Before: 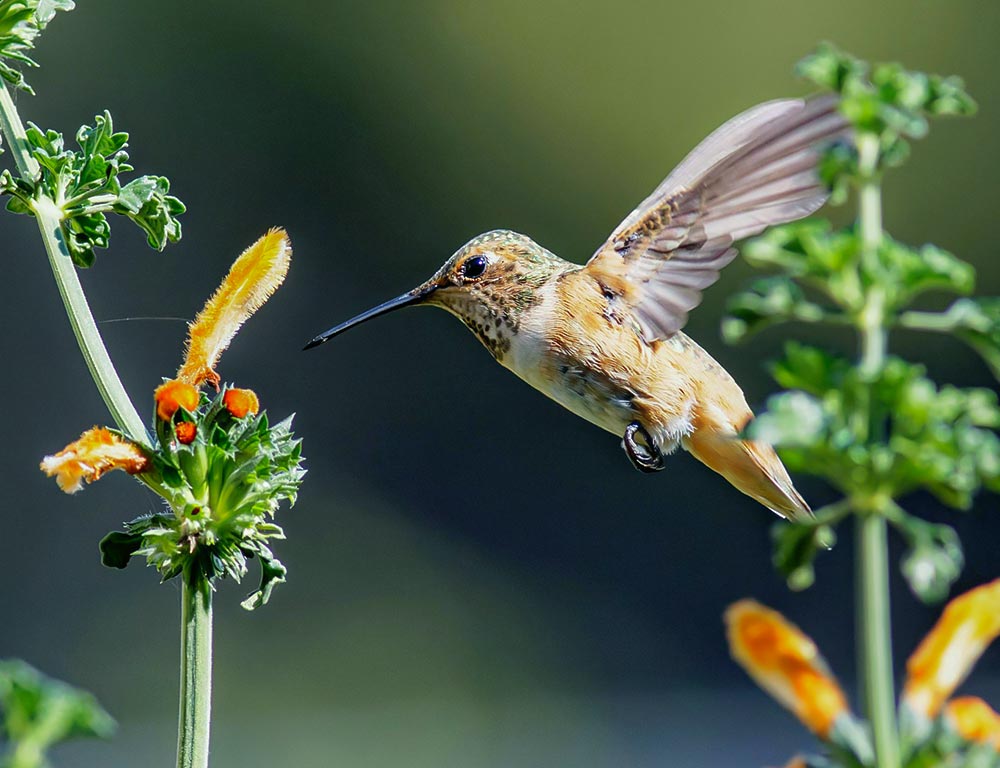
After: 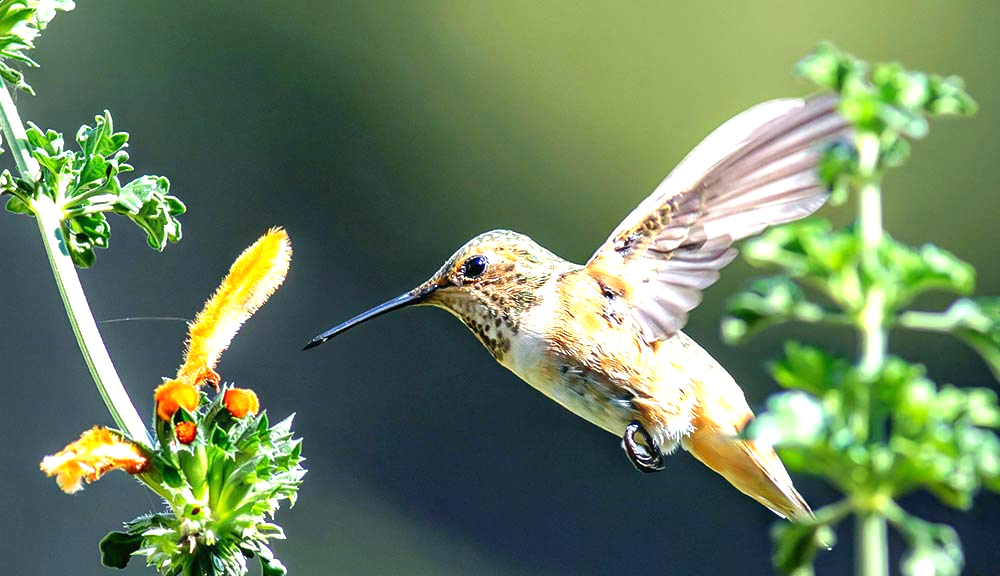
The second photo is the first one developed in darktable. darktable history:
crop: bottom 24.983%
exposure: black level correction 0, exposure 1.099 EV, compensate highlight preservation false
